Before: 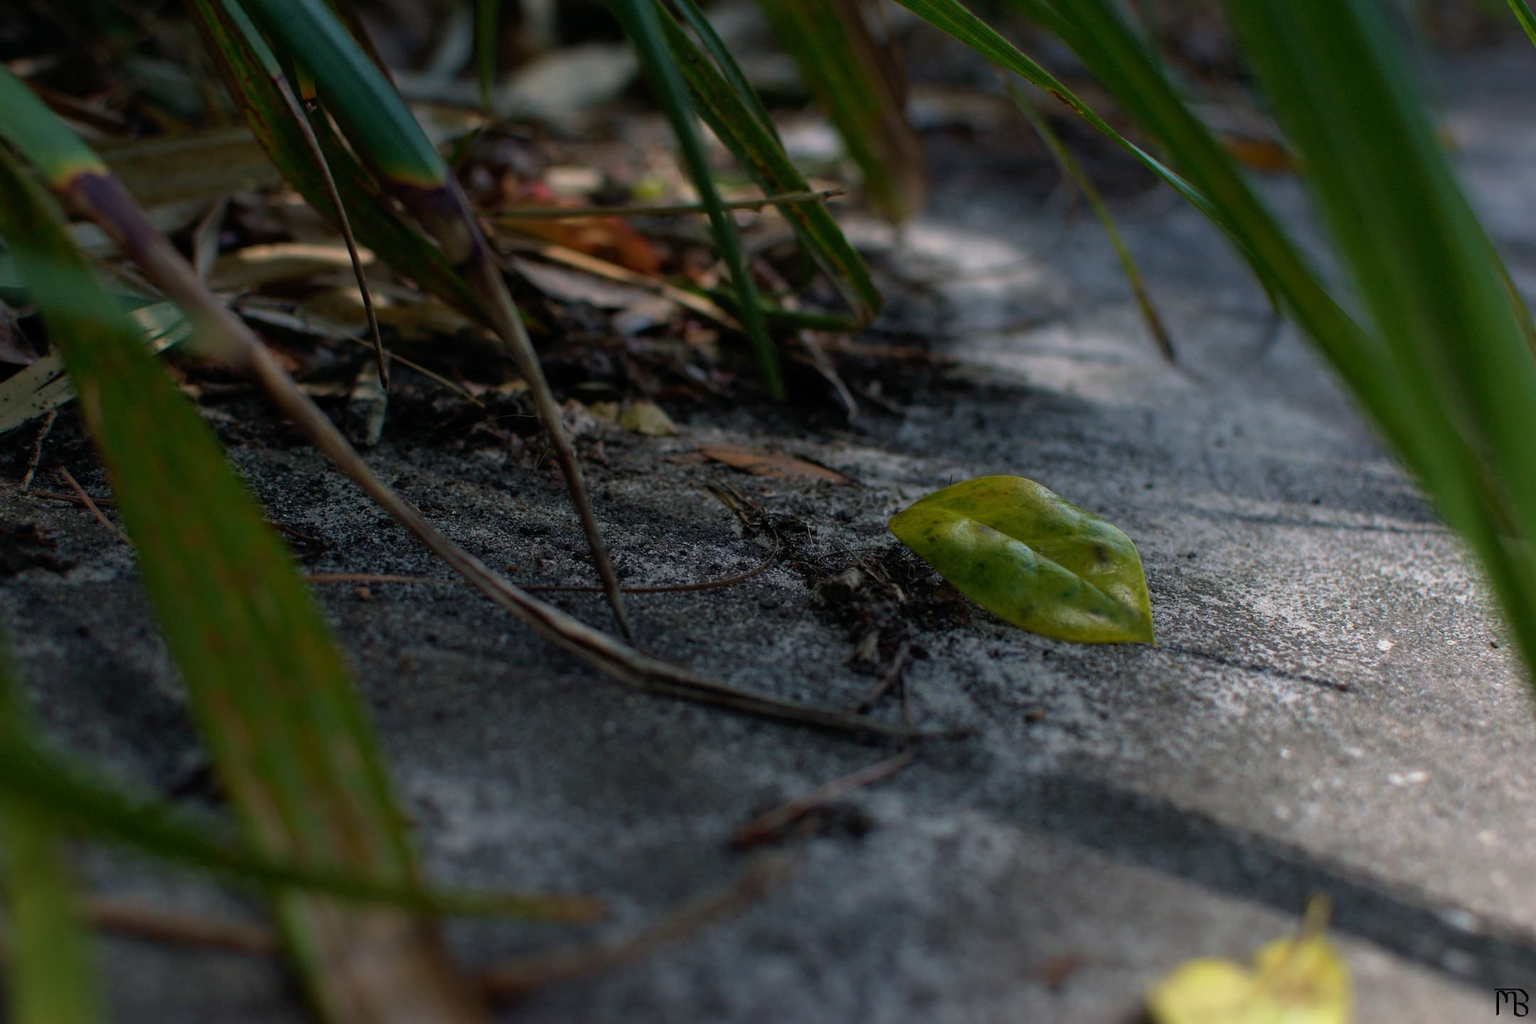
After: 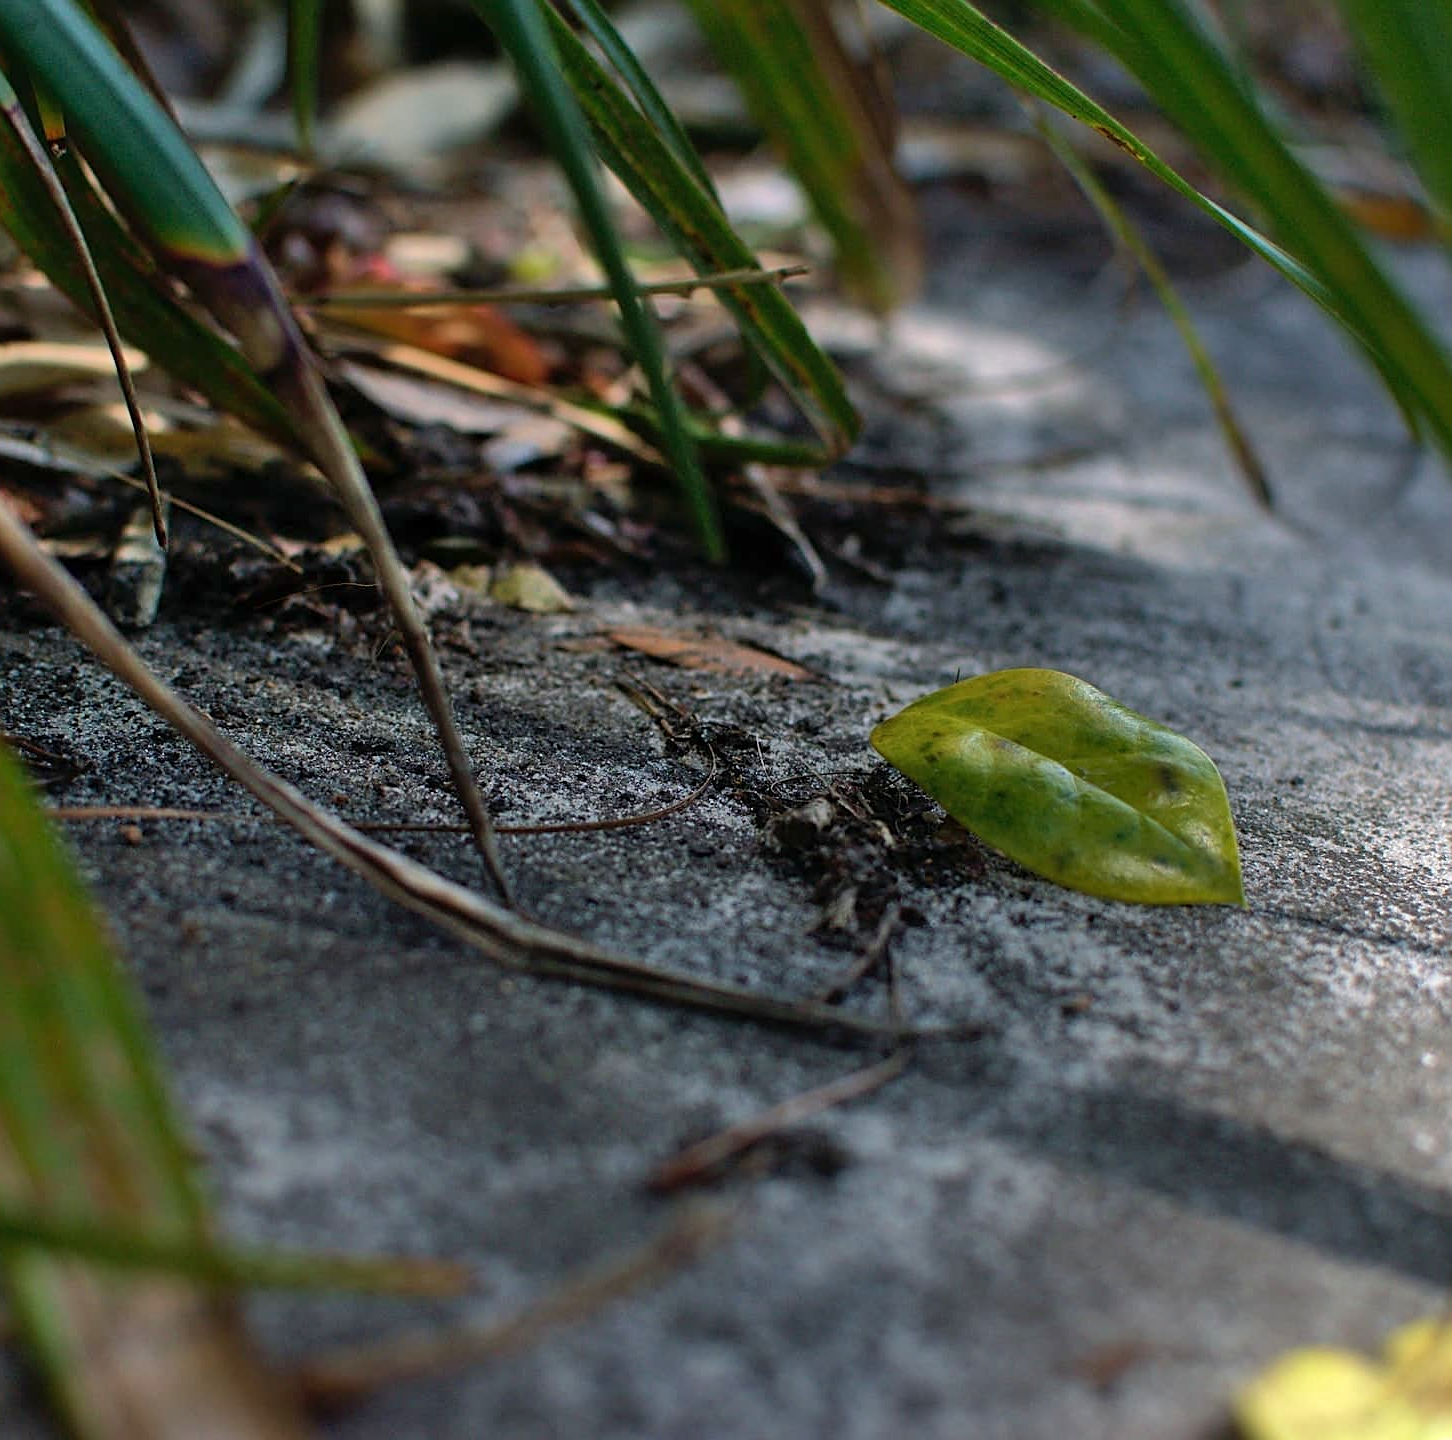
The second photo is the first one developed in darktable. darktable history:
sharpen: on, module defaults
crop and rotate: left 17.568%, right 15.172%
shadows and highlights: soften with gaussian
exposure: exposure 0.494 EV, compensate highlight preservation false
